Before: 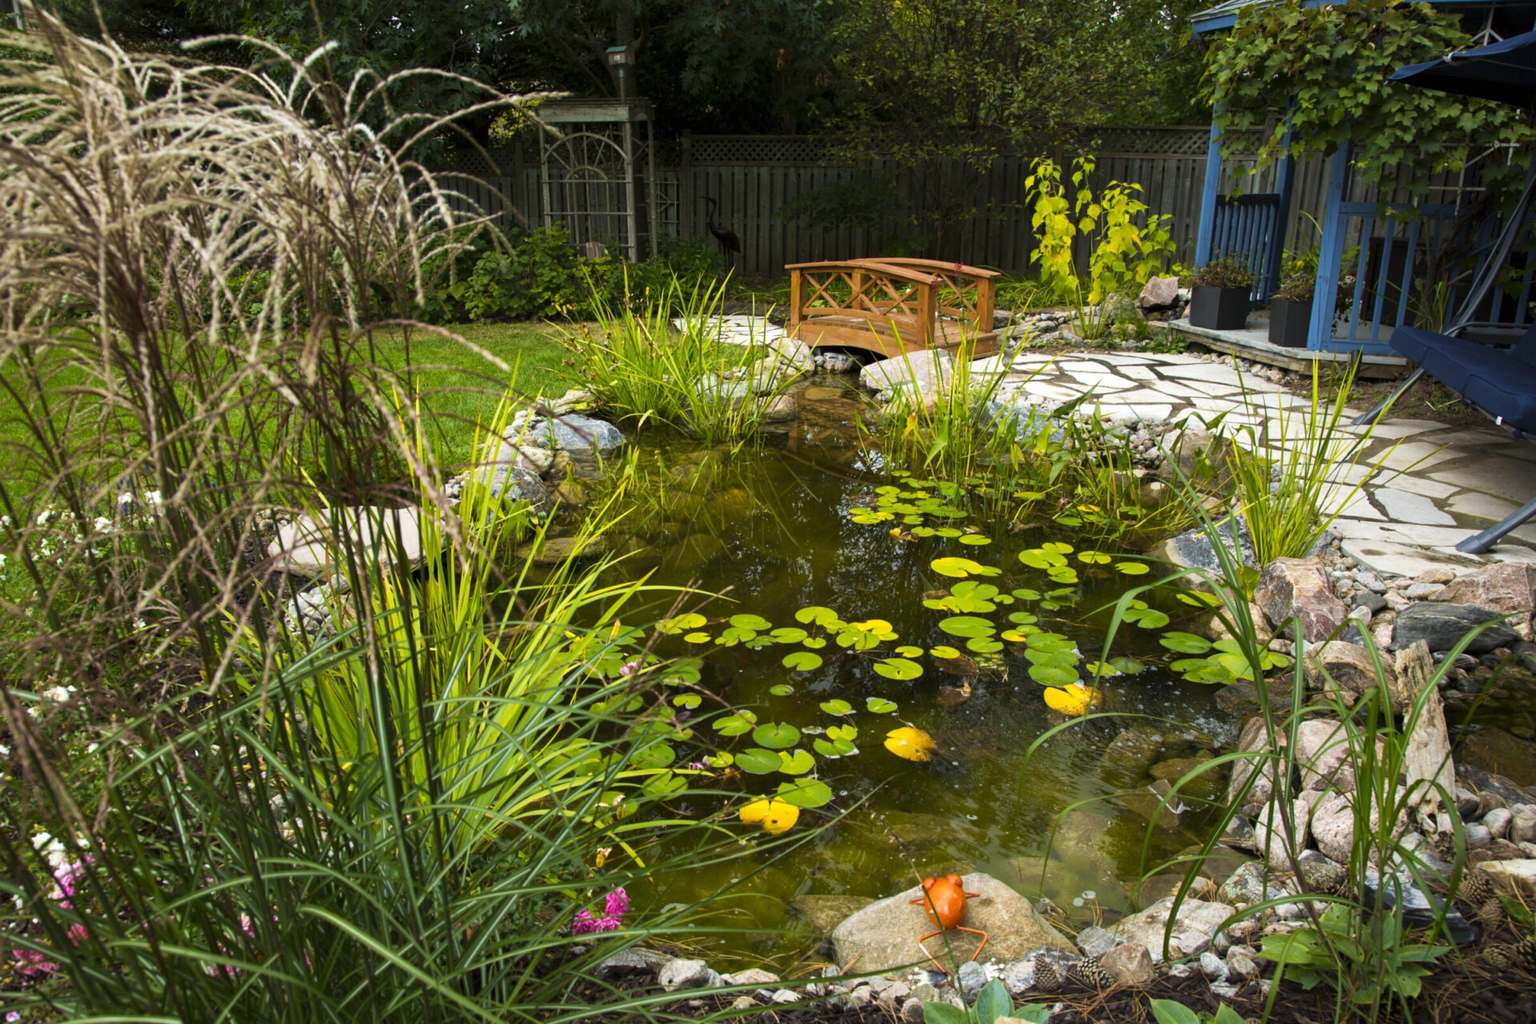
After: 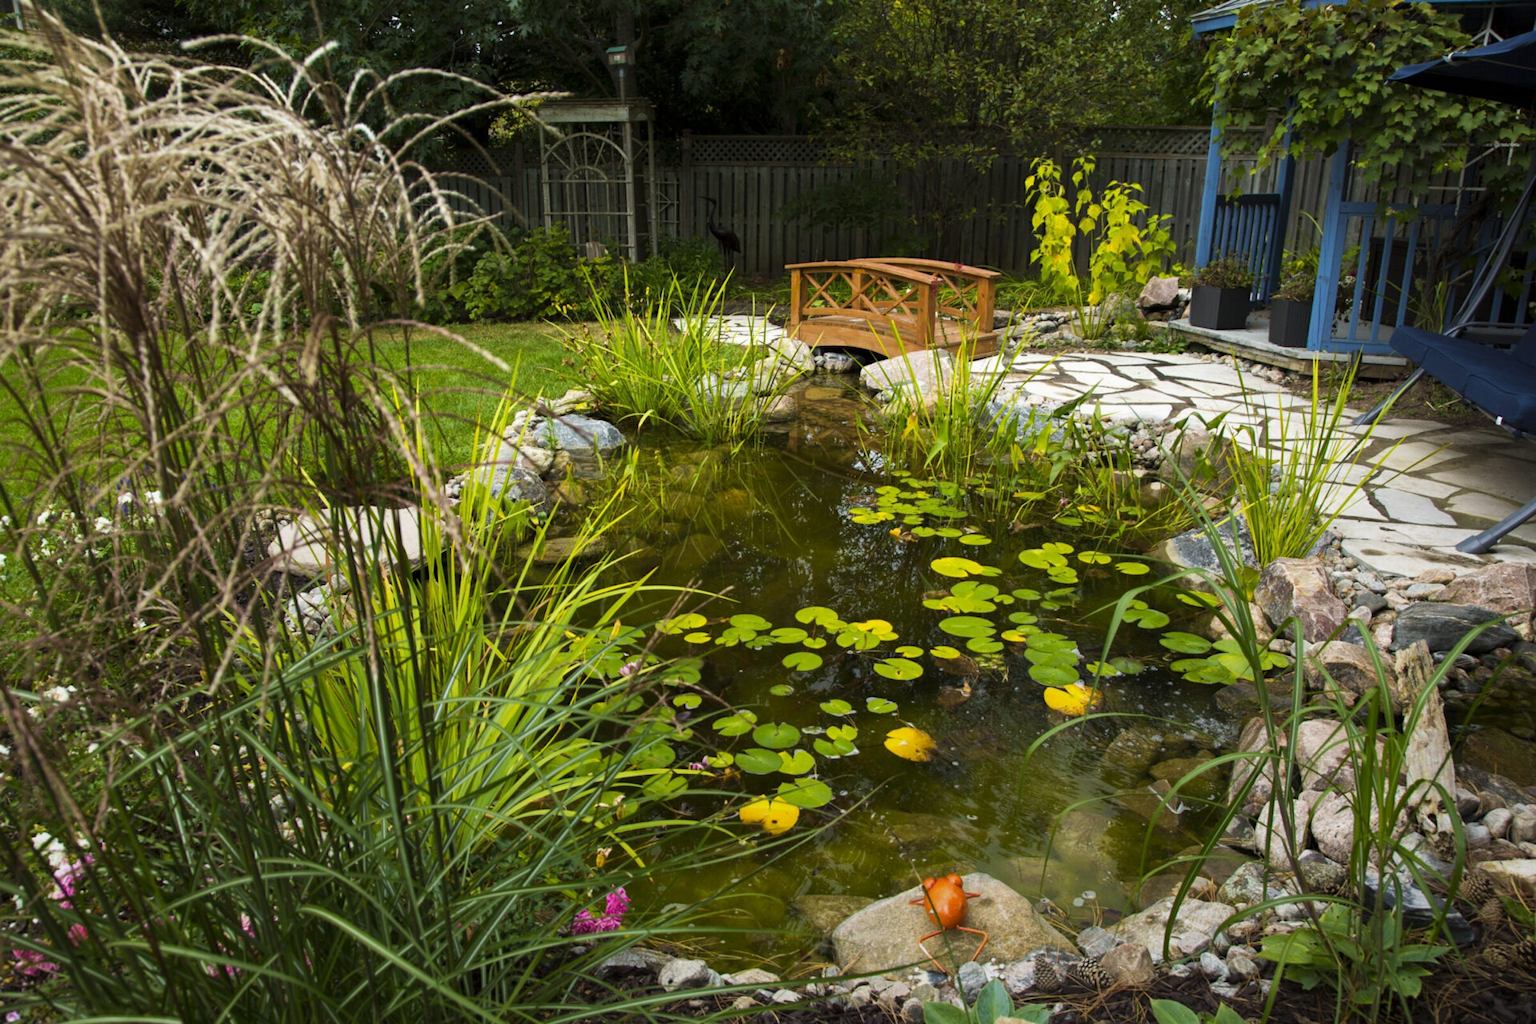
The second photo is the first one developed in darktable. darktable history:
graduated density: rotation -180°, offset 24.95
